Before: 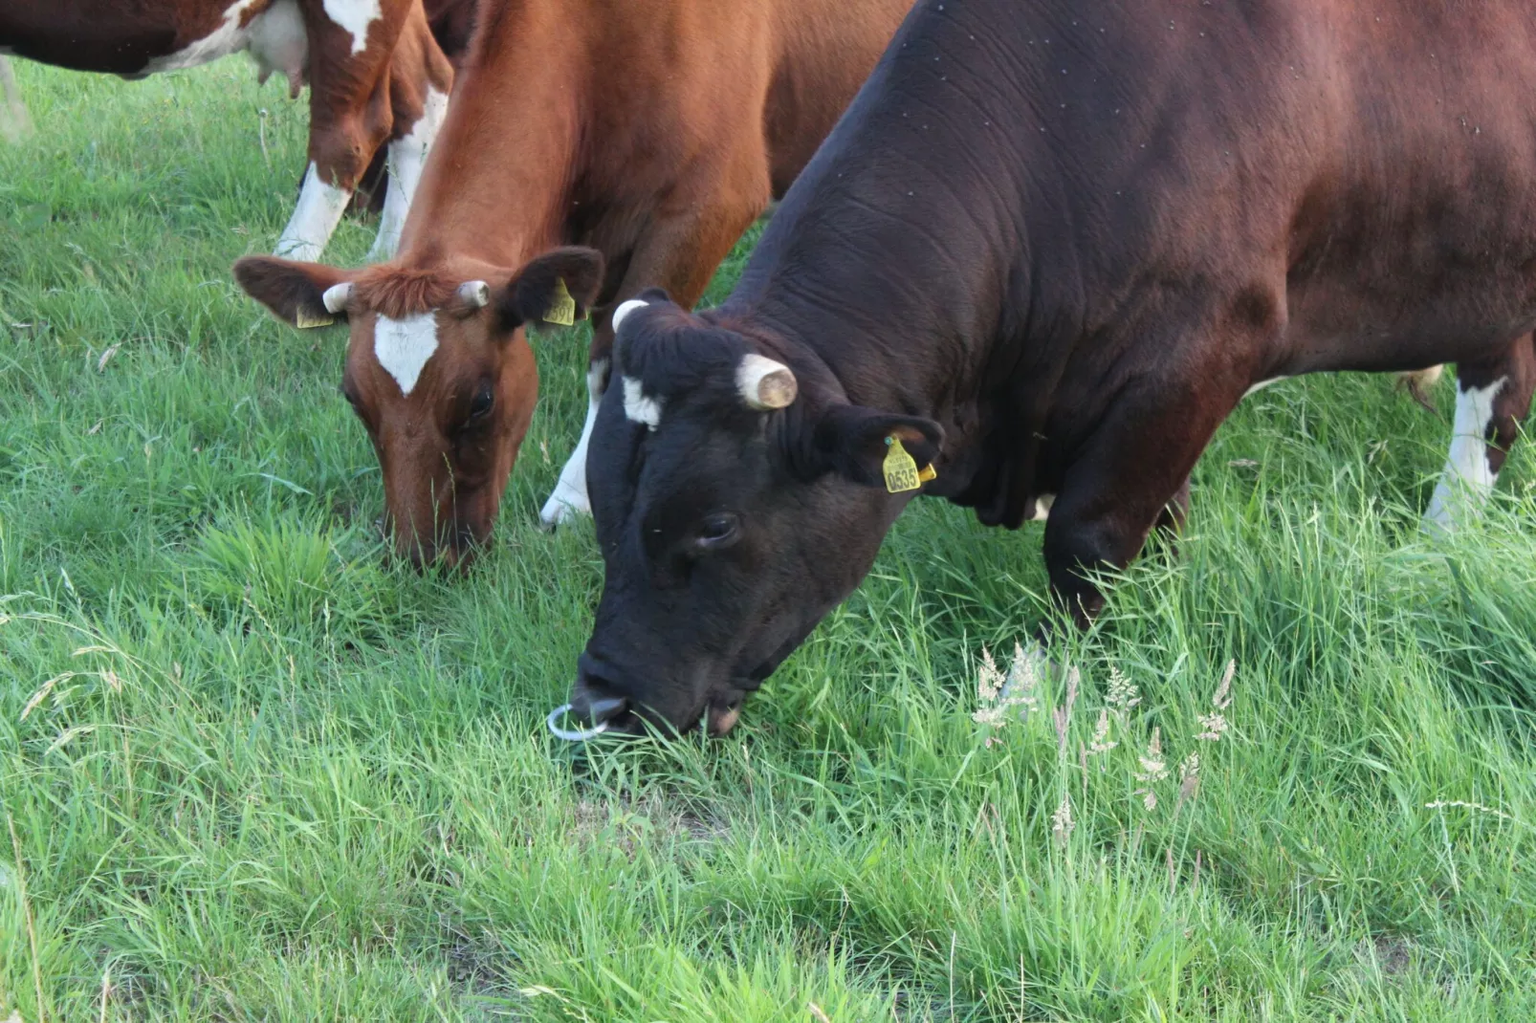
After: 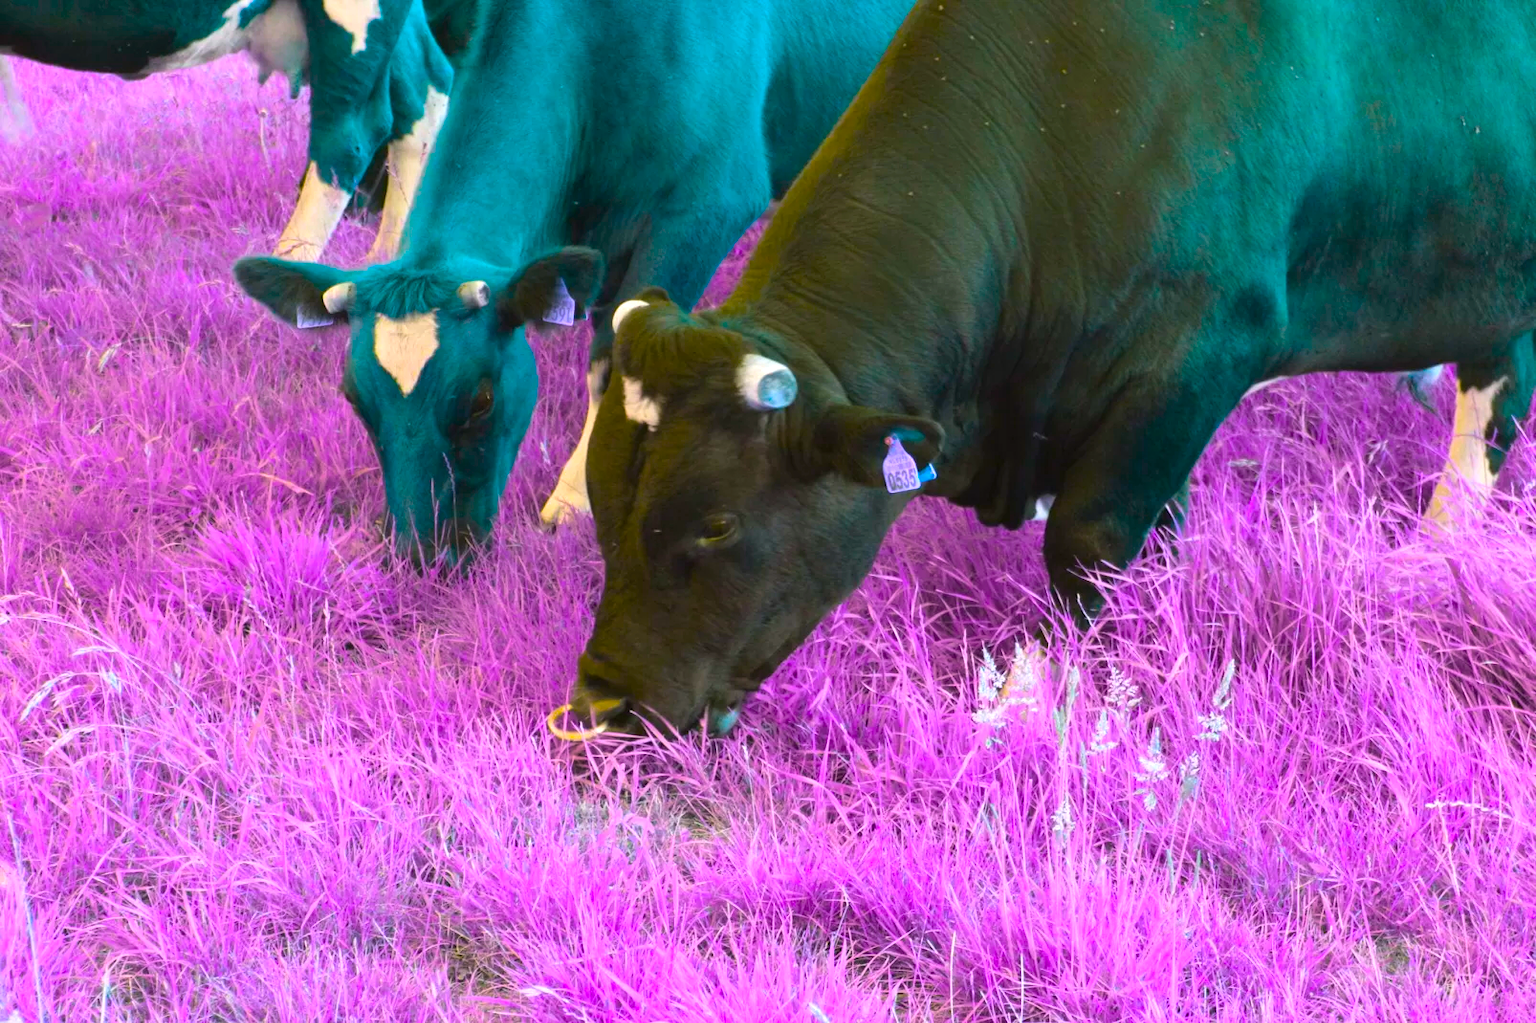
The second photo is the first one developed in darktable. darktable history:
color balance rgb: shadows lift › chroma 0.723%, shadows lift › hue 115.13°, perceptual saturation grading › global saturation 74.954%, perceptual saturation grading › shadows -30.836%, hue shift 178.95°, global vibrance 49.817%, contrast 0.942%
exposure: exposure 0.2 EV, compensate exposure bias true, compensate highlight preservation false
